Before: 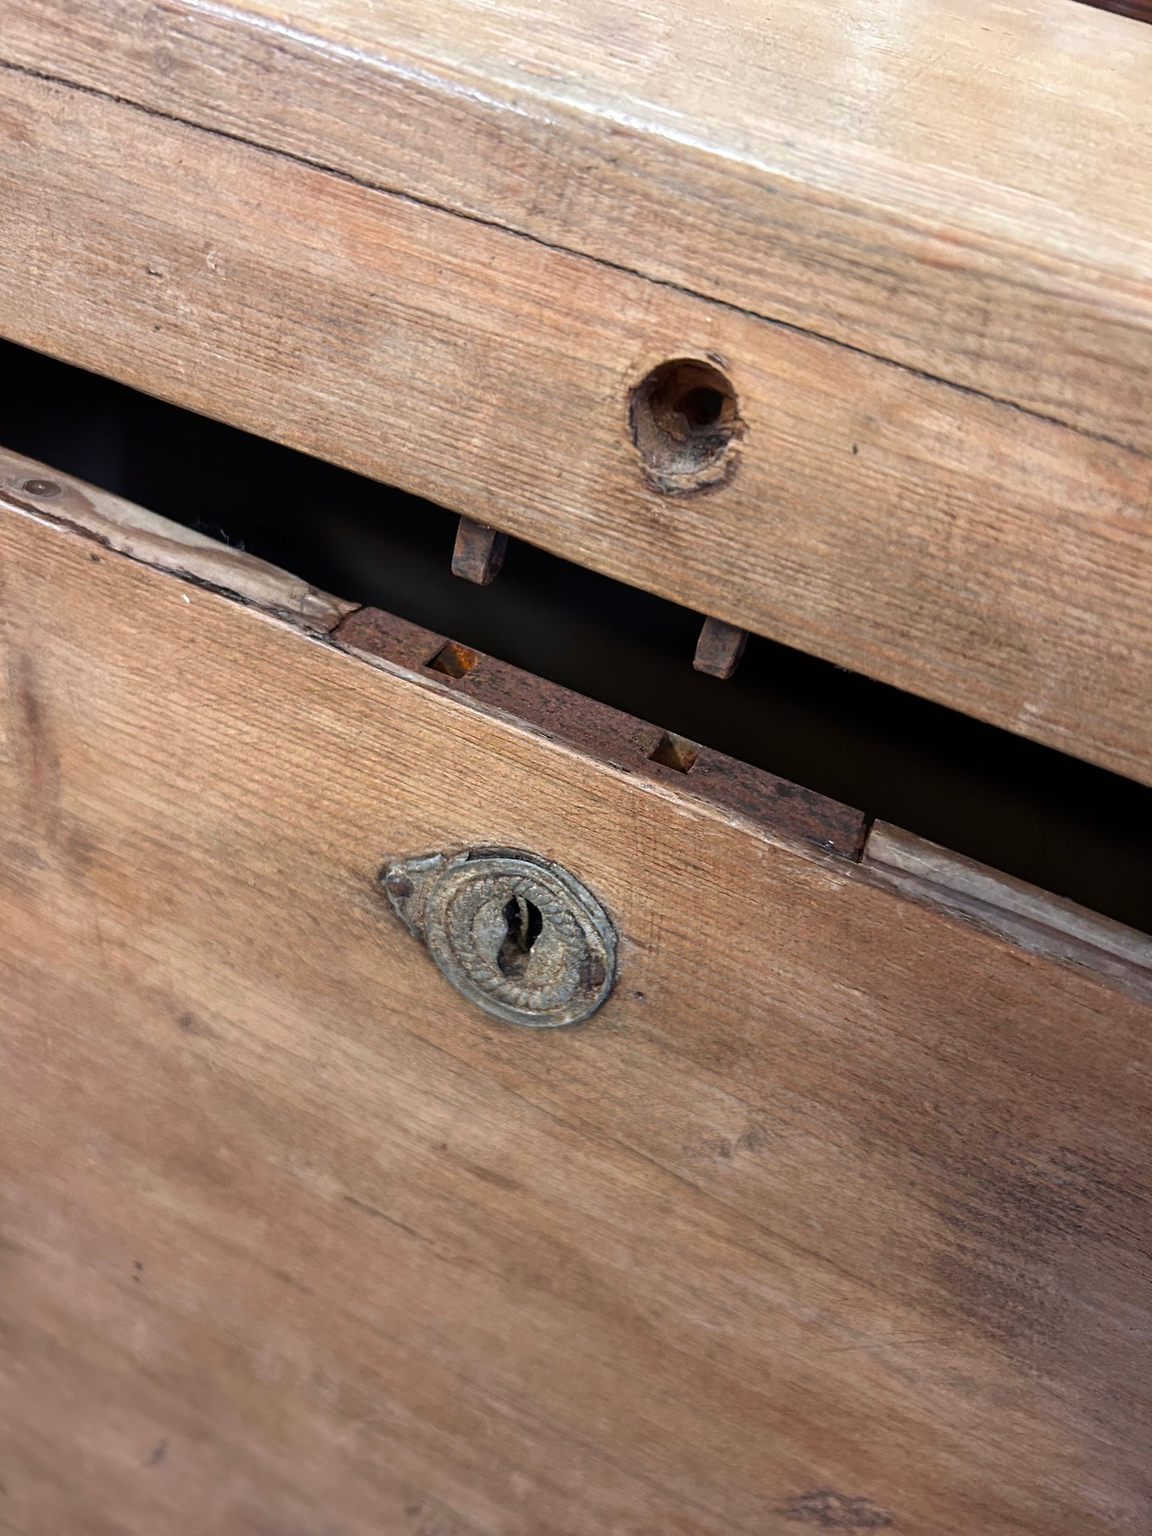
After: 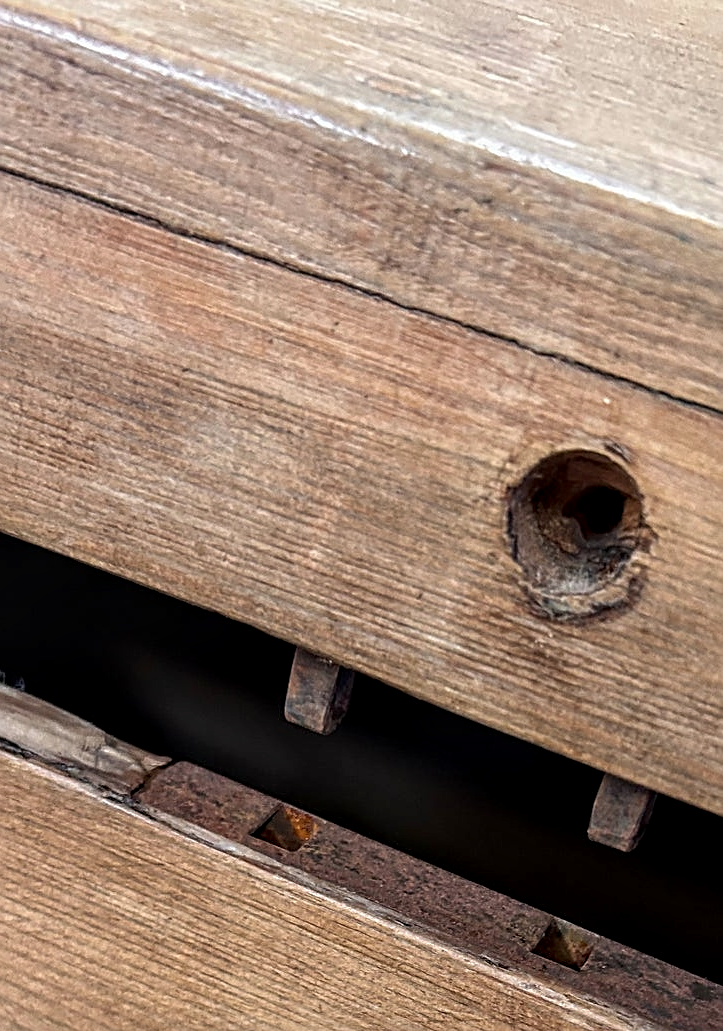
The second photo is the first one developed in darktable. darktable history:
exposure: exposure -0.242 EV, compensate highlight preservation false
sharpen: on, module defaults
crop: left 19.556%, right 30.401%, bottom 46.458%
local contrast: highlights 61%, detail 143%, midtone range 0.428
